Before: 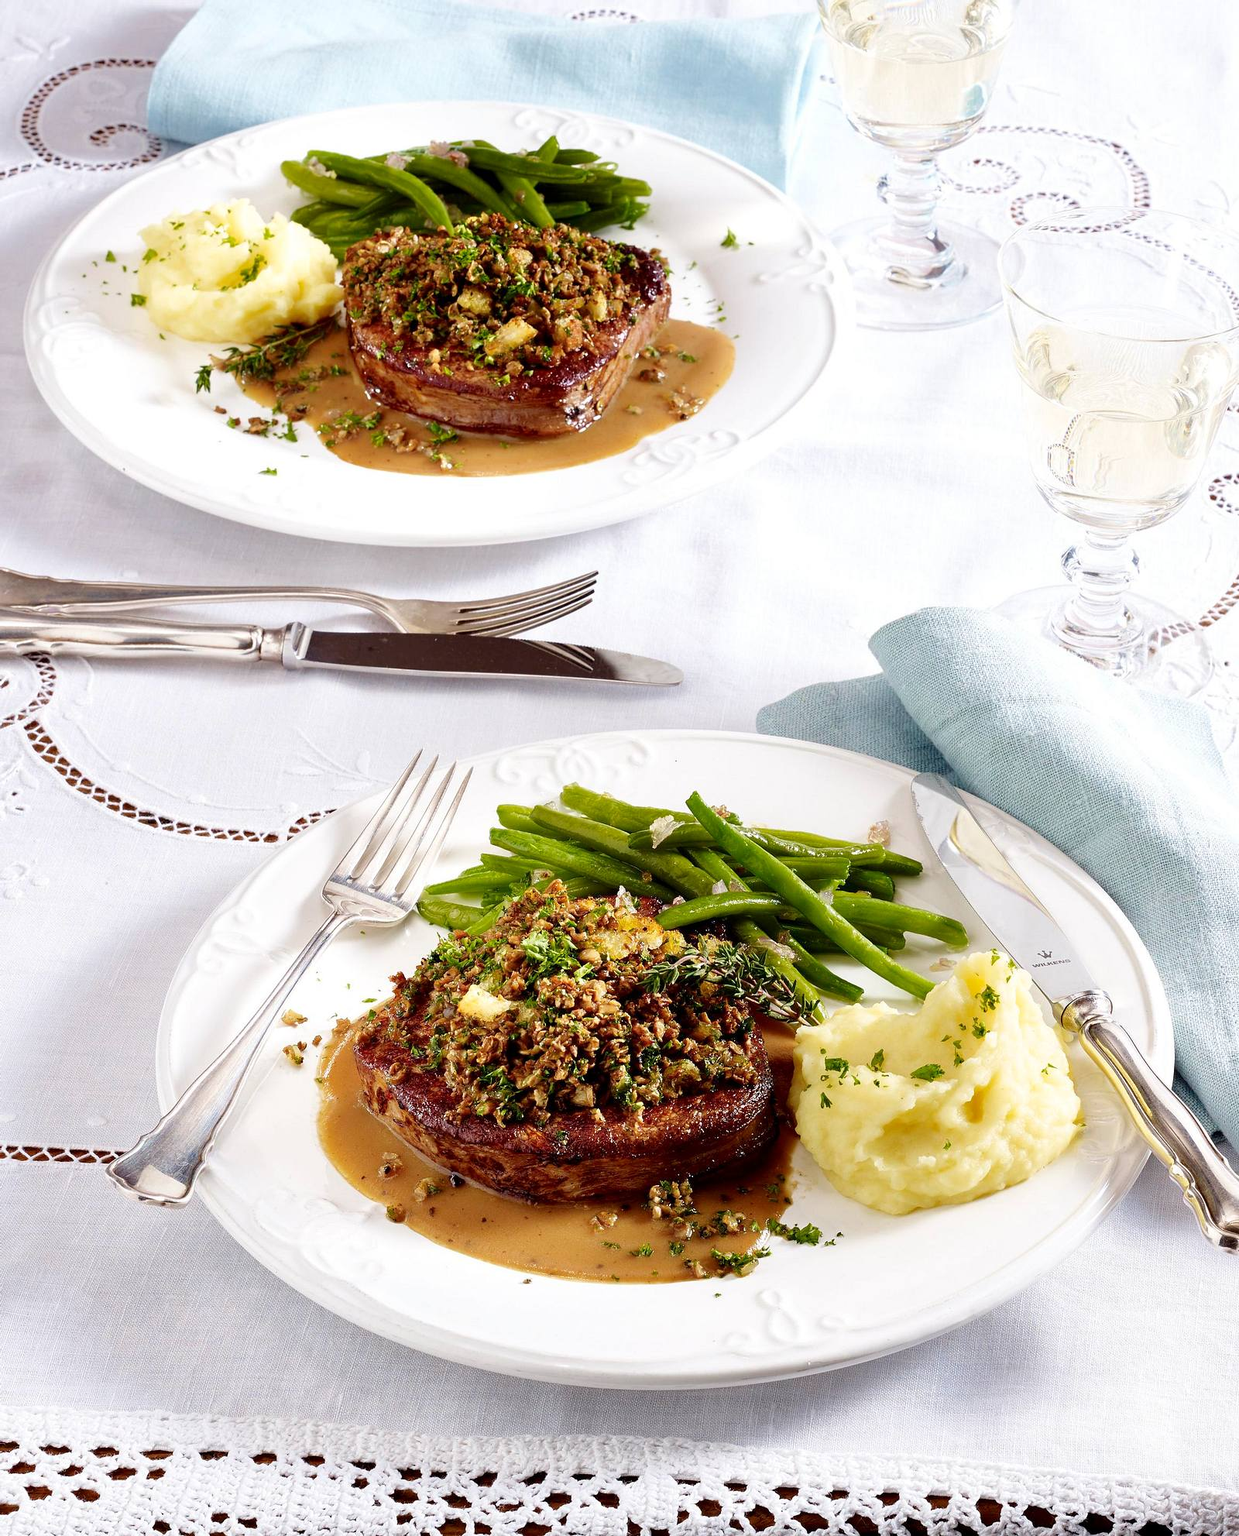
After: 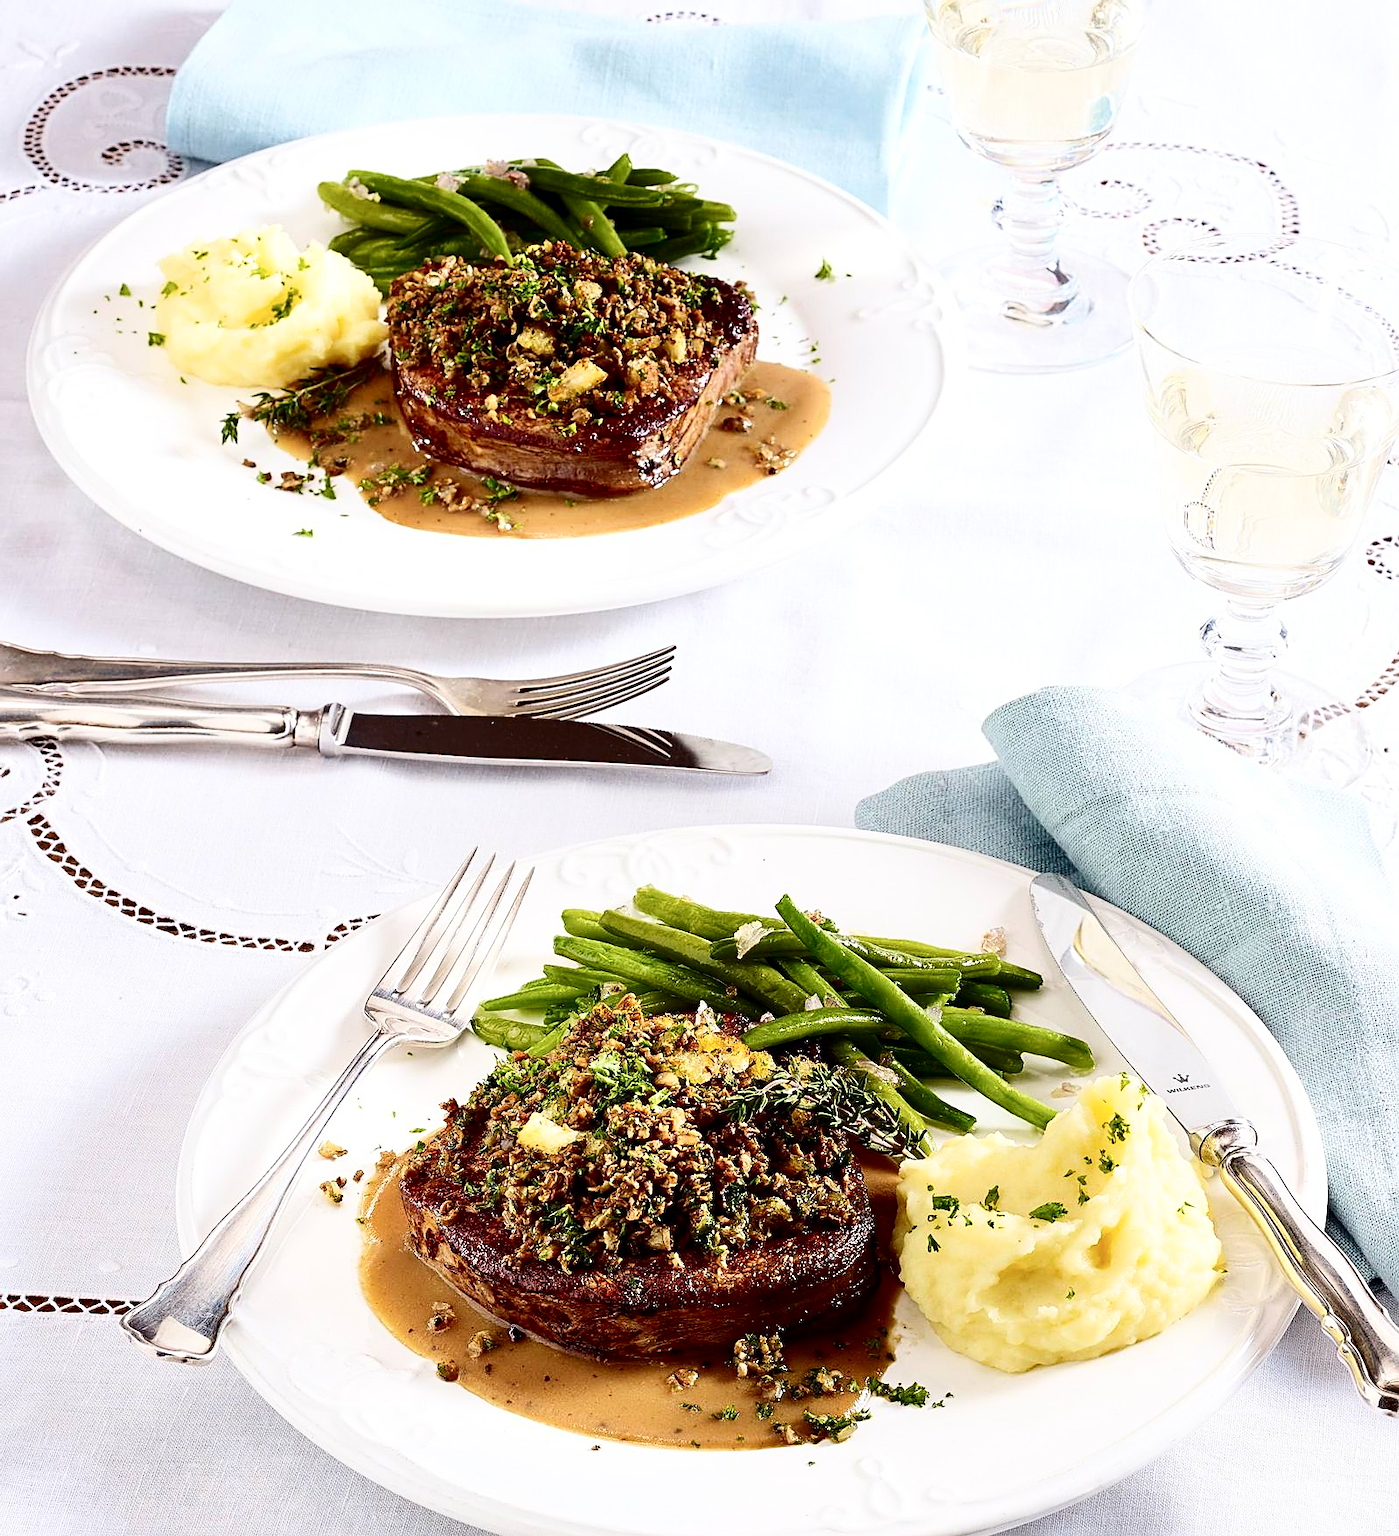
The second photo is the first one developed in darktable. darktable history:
crop and rotate: top 0%, bottom 11.49%
contrast brightness saturation: contrast 0.28
sharpen: on, module defaults
